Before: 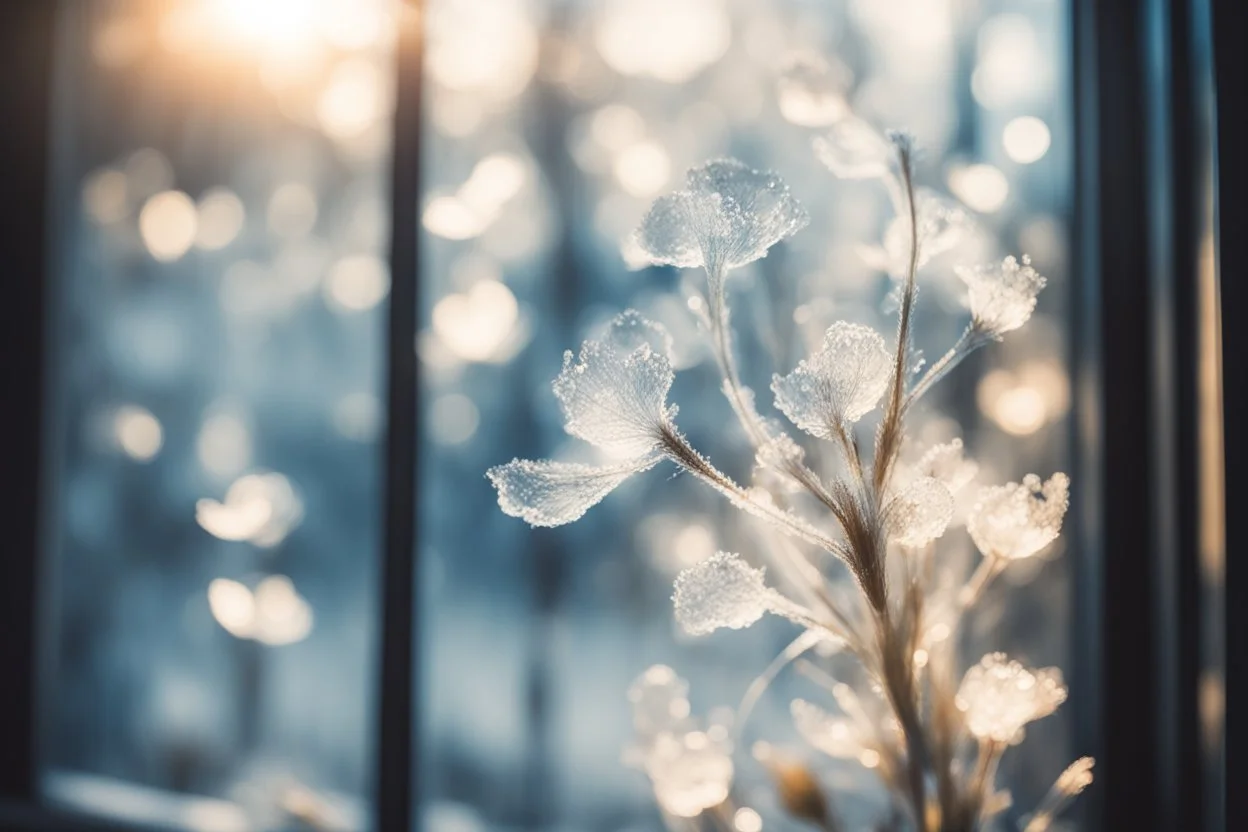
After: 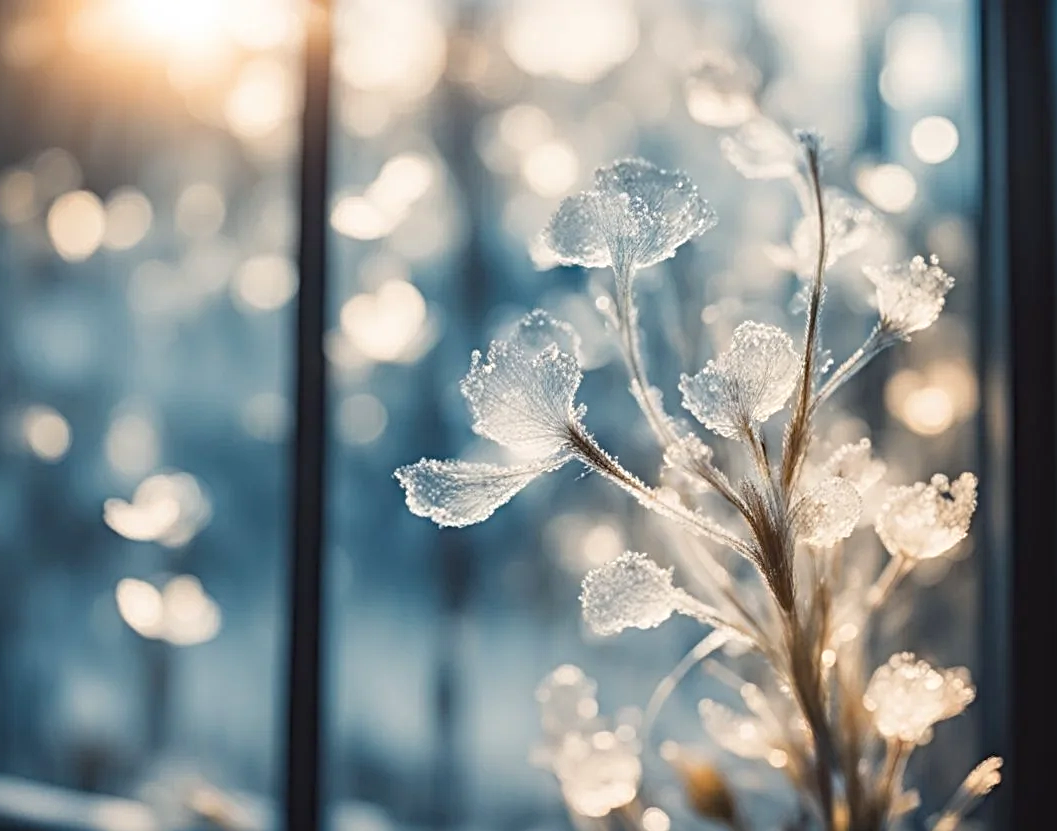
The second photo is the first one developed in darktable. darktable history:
sharpen: radius 3.97
crop: left 7.432%, right 7.872%
haze removal: adaptive false
